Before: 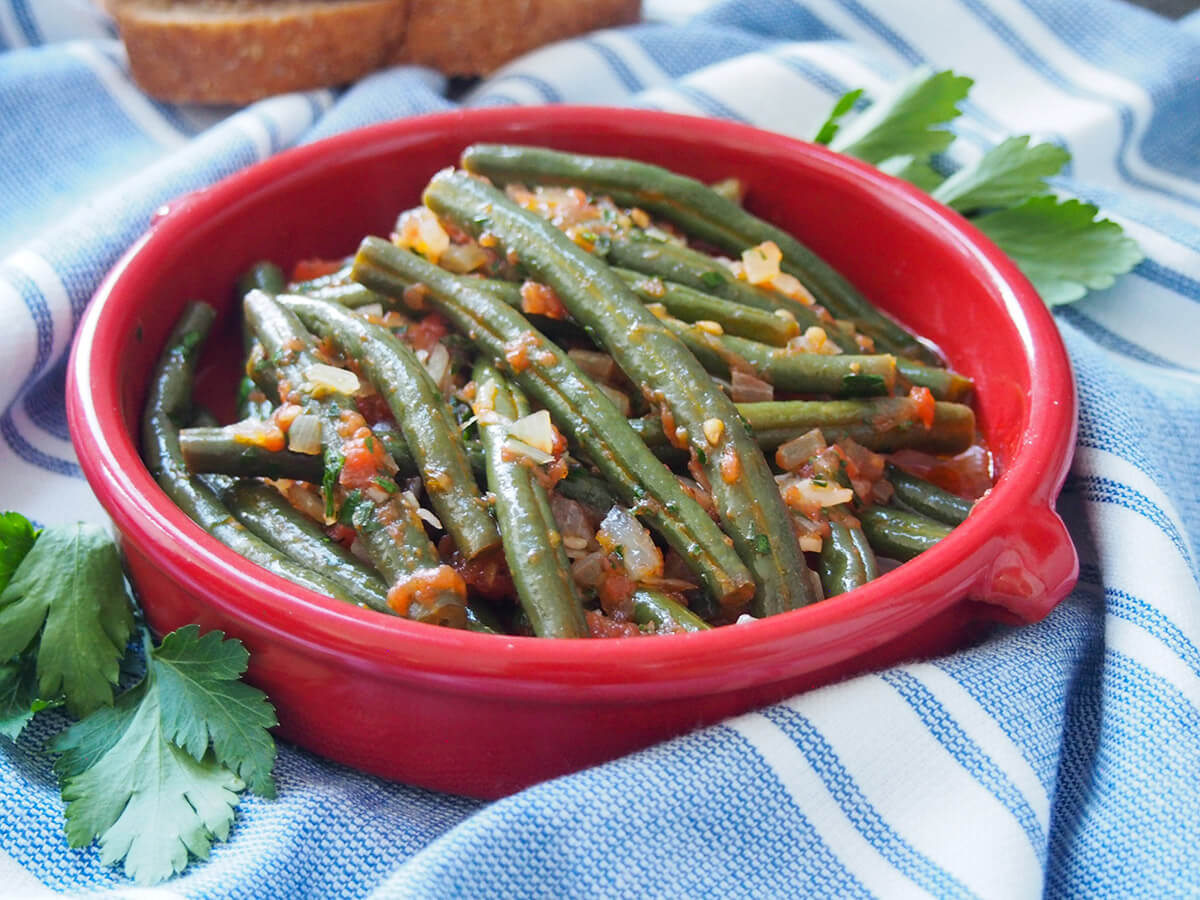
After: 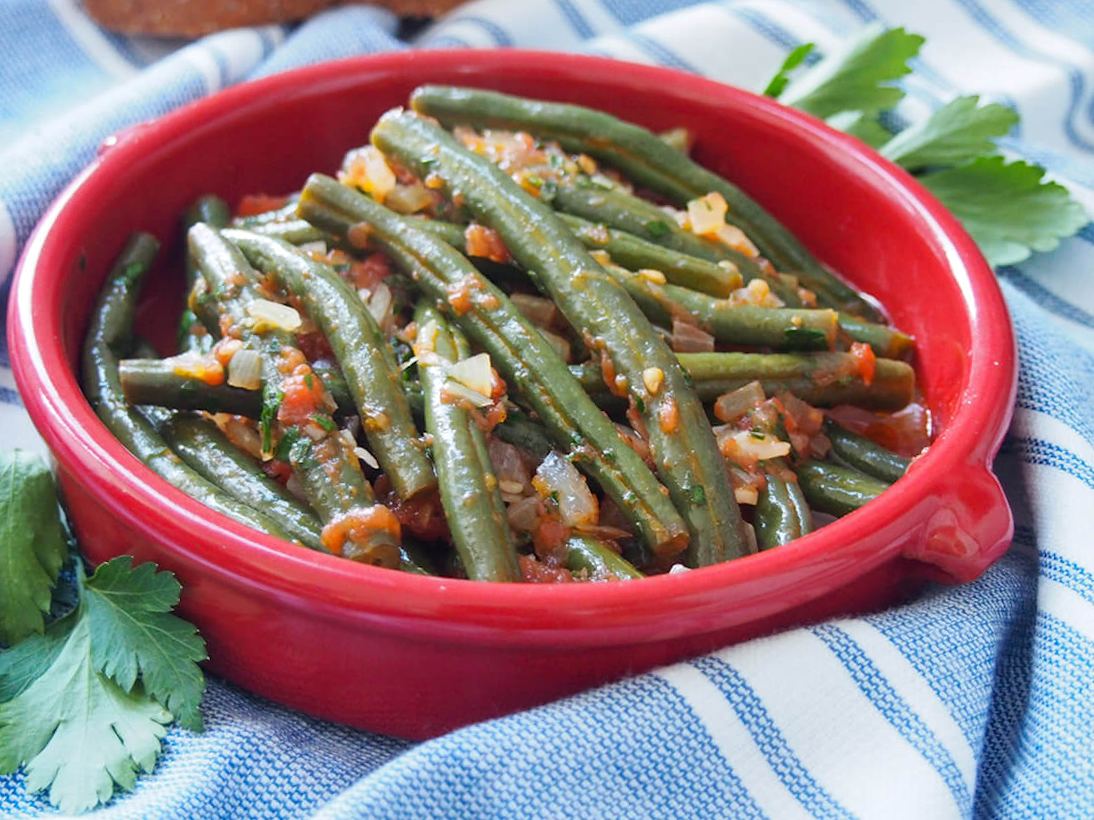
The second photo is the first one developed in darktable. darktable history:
tone equalizer: on, module defaults
crop and rotate: angle -1.96°, left 3.097%, top 4.154%, right 1.586%, bottom 0.529%
